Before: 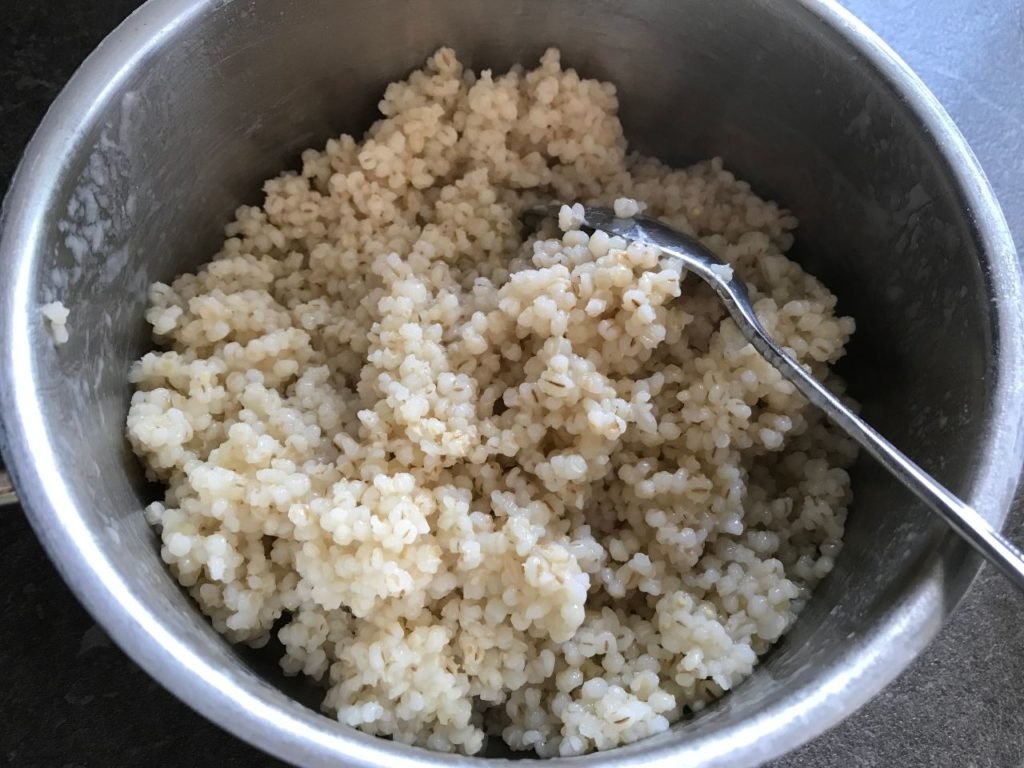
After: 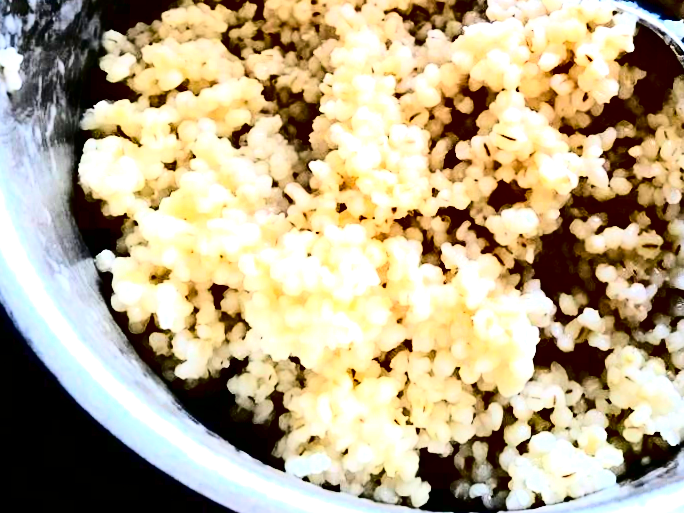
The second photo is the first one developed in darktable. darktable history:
crop and rotate: angle -0.82°, left 3.85%, top 31.828%, right 27.992%
contrast brightness saturation: contrast 0.77, brightness -1, saturation 1
exposure: black level correction 0, exposure 1 EV, compensate exposure bias true, compensate highlight preservation false
